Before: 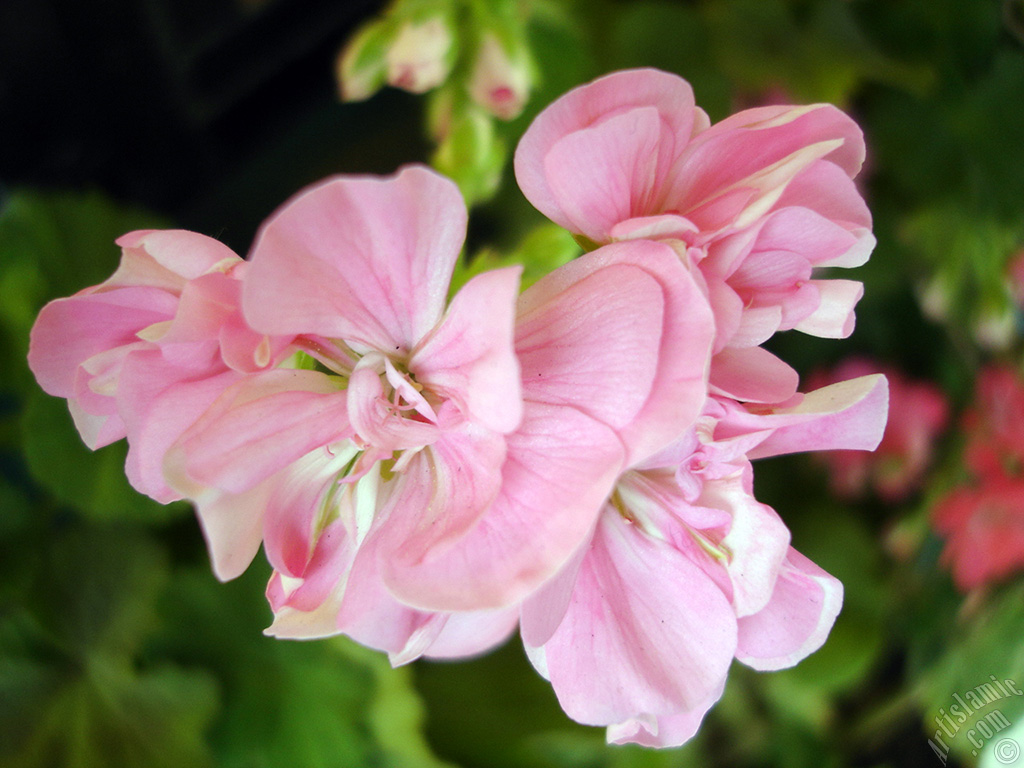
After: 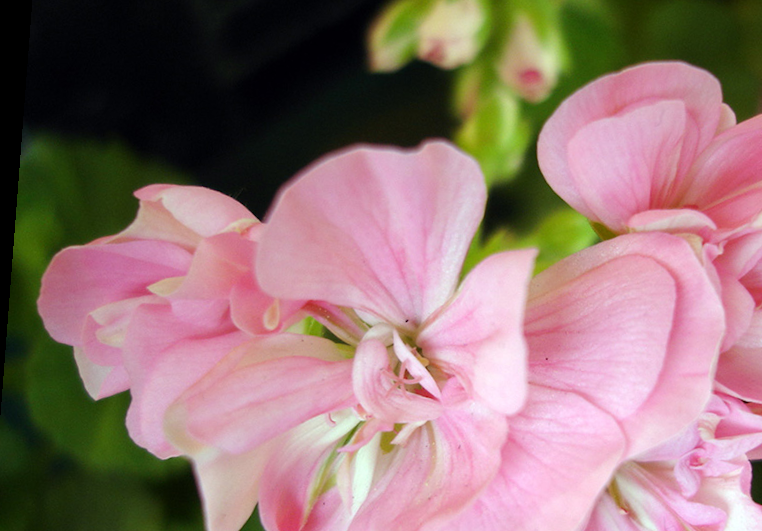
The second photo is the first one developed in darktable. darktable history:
crop and rotate: angle -4.4°, left 2.009%, top 6.735%, right 27.353%, bottom 30.325%
